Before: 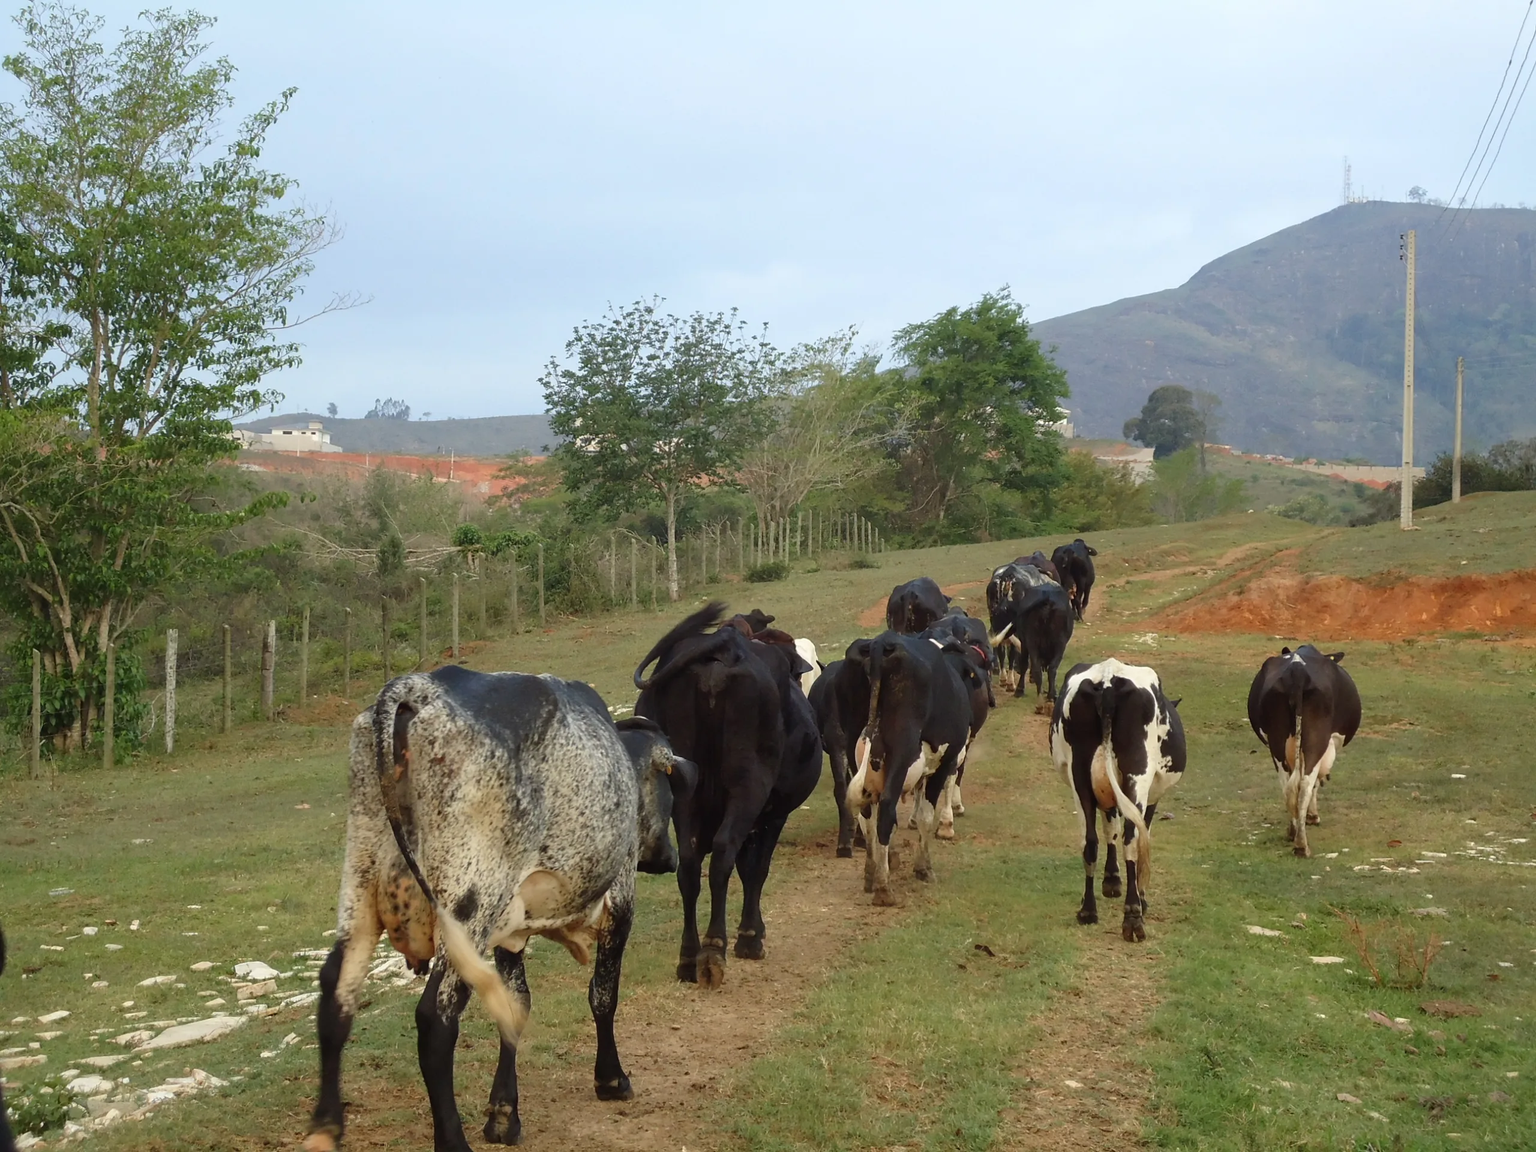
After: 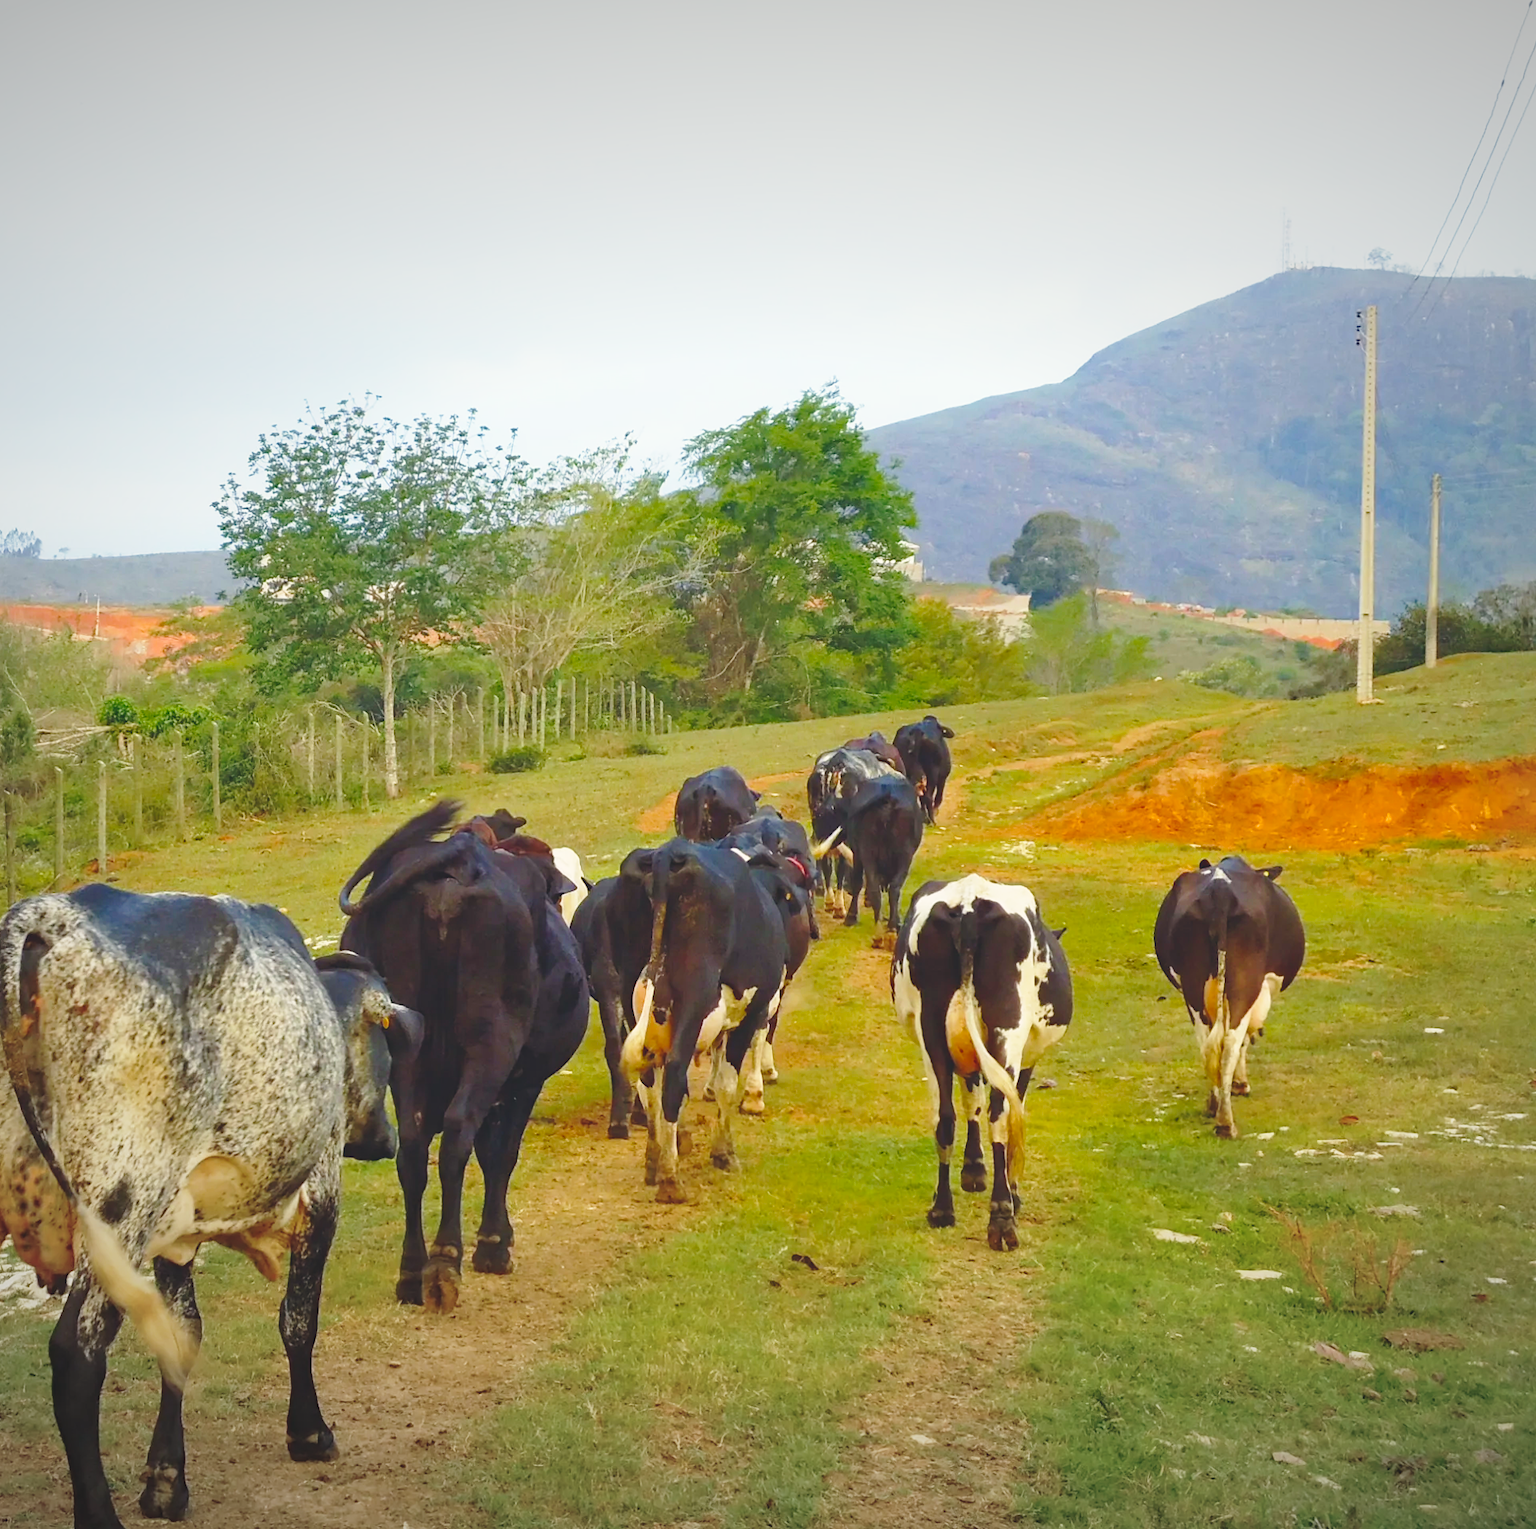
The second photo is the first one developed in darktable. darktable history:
color balance rgb: global offset › luminance 1.98%, linear chroma grading › global chroma 15.267%, perceptual saturation grading › global saturation 30.929%
base curve: curves: ch0 [(0, 0) (0.028, 0.03) (0.105, 0.232) (0.387, 0.748) (0.754, 0.968) (1, 1)], preserve colors none
color correction: highlights a* 0.276, highlights b* 2.73, shadows a* -1.32, shadows b* -4.41
crop and rotate: left 24.679%
tone equalizer: -8 EV 0.255 EV, -7 EV 0.389 EV, -6 EV 0.431 EV, -5 EV 0.217 EV, -3 EV -0.275 EV, -2 EV -0.422 EV, -1 EV -0.4 EV, +0 EV -0.257 EV, luminance estimator HSV value / RGB max
vignetting: fall-off radius 99.34%, width/height ratio 1.34, unbound false
haze removal: compatibility mode true, adaptive false
